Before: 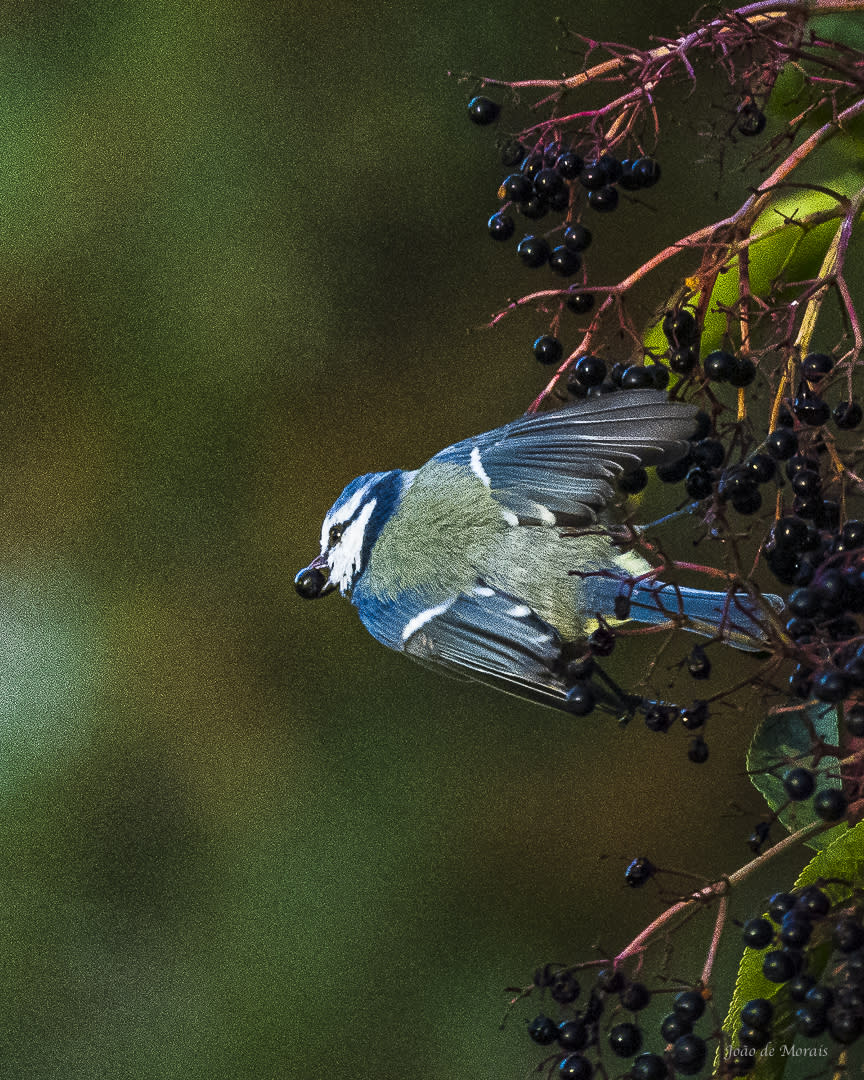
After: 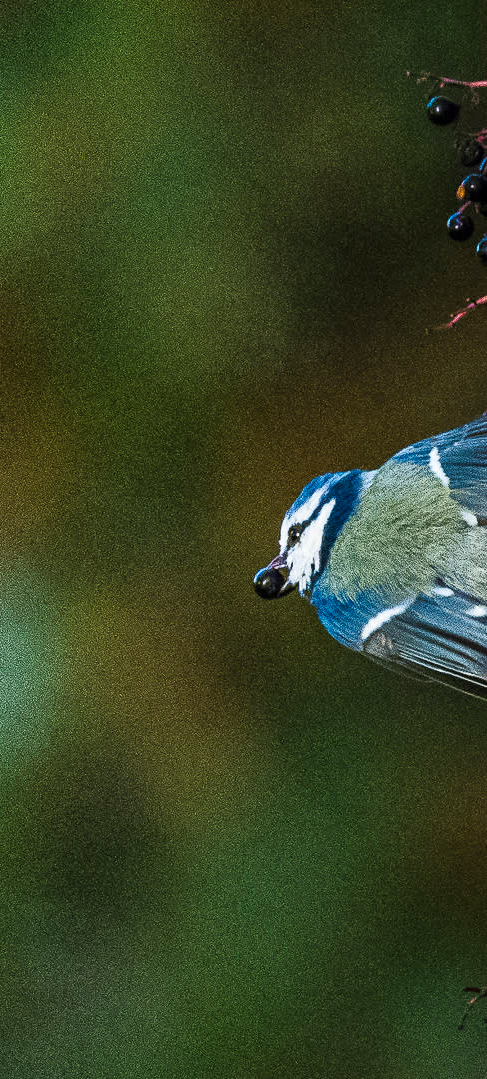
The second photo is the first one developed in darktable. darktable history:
crop: left 4.861%, right 38.658%
exposure: compensate exposure bias true, compensate highlight preservation false
